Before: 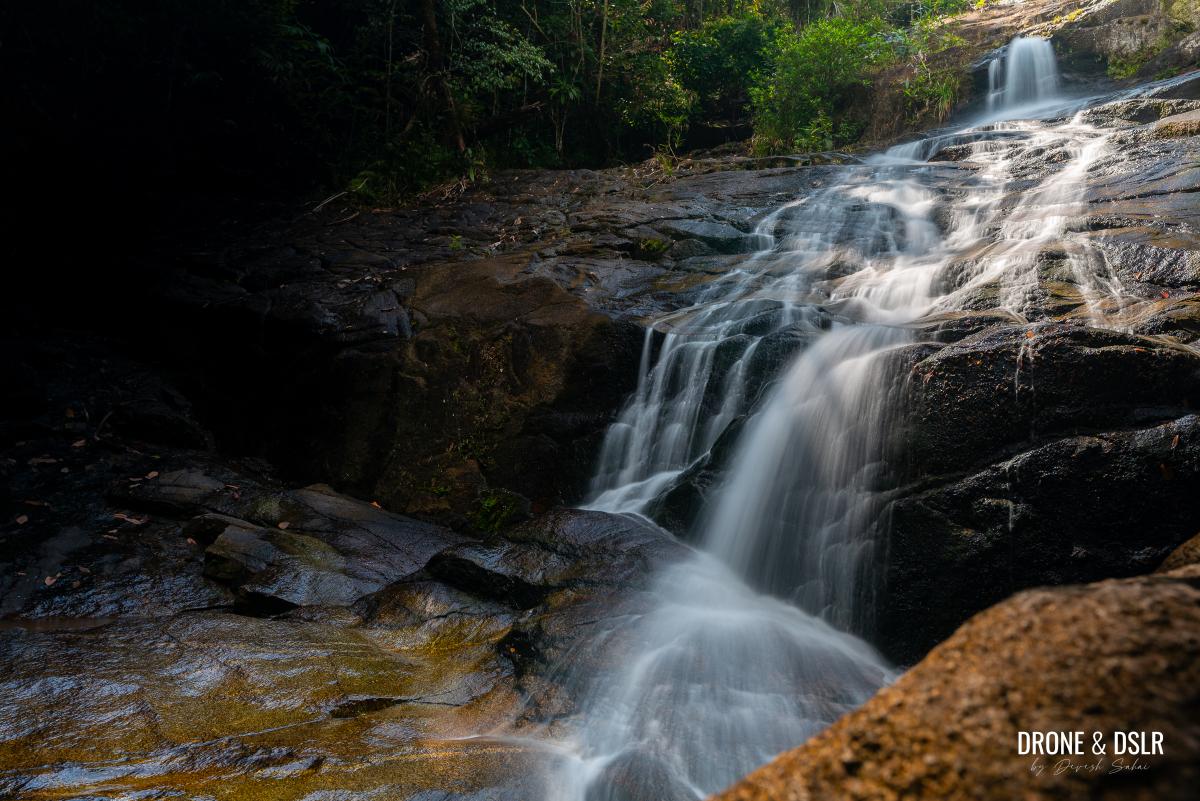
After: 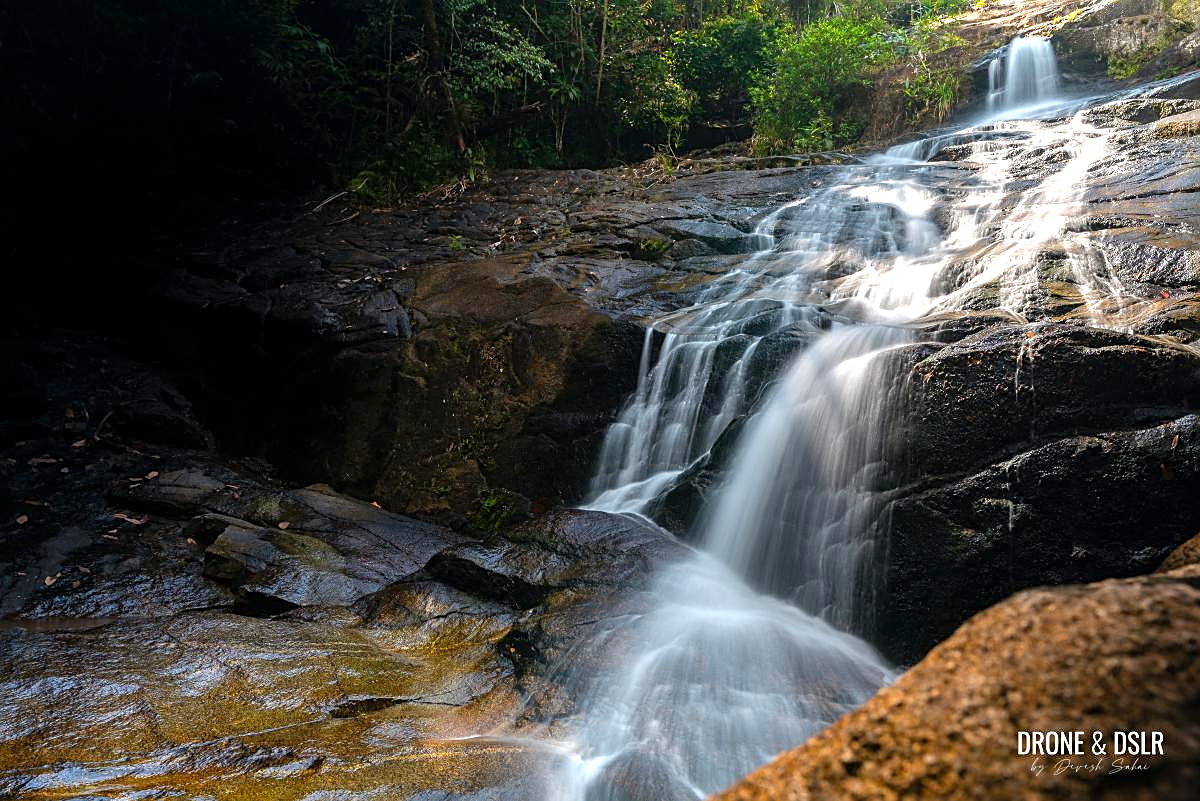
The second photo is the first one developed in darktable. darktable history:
sharpen: on, module defaults
exposure: exposure 0.766 EV, compensate highlight preservation false
shadows and highlights: shadows 10, white point adjustment 1, highlights -40
